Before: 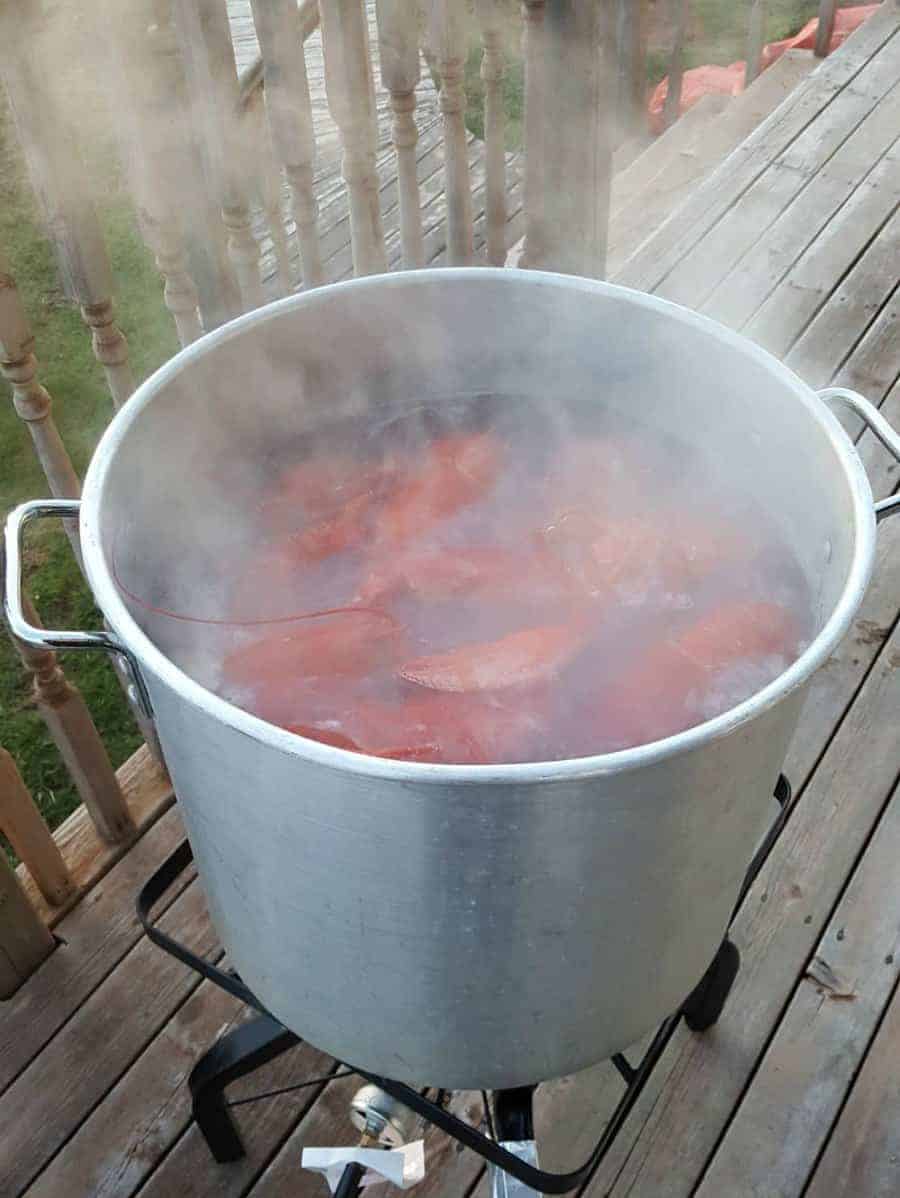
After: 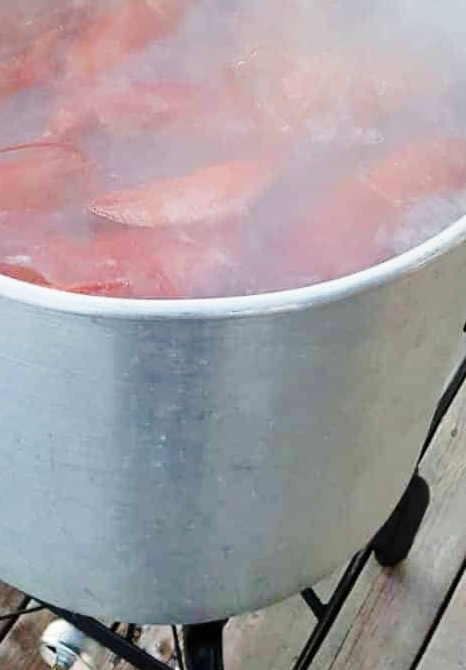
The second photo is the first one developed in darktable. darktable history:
base curve: curves: ch0 [(0, 0) (0.028, 0.03) (0.121, 0.232) (0.46, 0.748) (0.859, 0.968) (1, 1)], preserve colors none
crop: left 34.479%, top 38.822%, right 13.718%, bottom 5.172%
graduated density: on, module defaults
exposure: exposure 0.014 EV, compensate highlight preservation false
